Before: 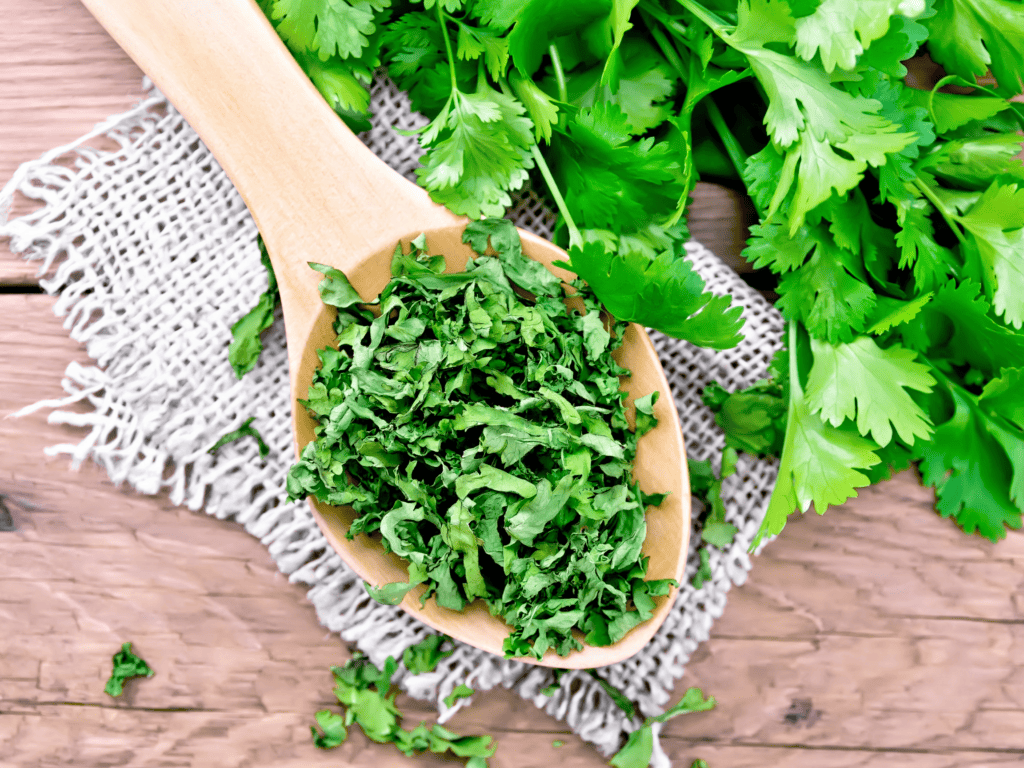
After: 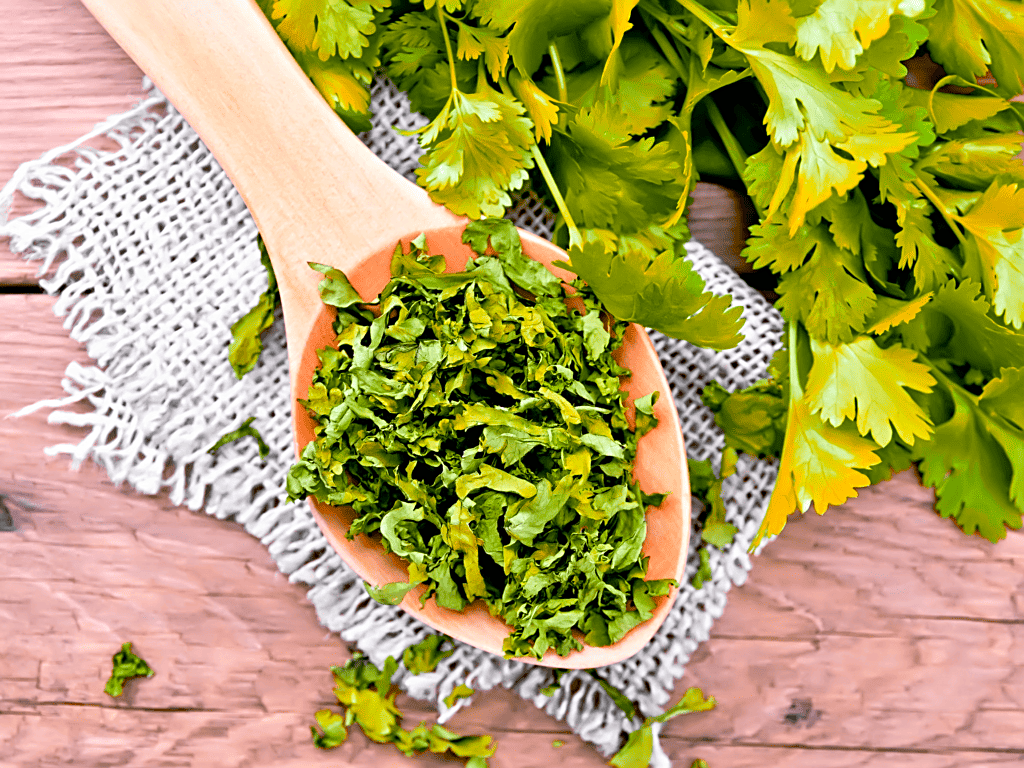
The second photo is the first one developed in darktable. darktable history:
color zones: curves: ch1 [(0.24, 0.634) (0.75, 0.5)]; ch2 [(0.253, 0.437) (0.745, 0.491)], mix 102.12%
sharpen: on, module defaults
